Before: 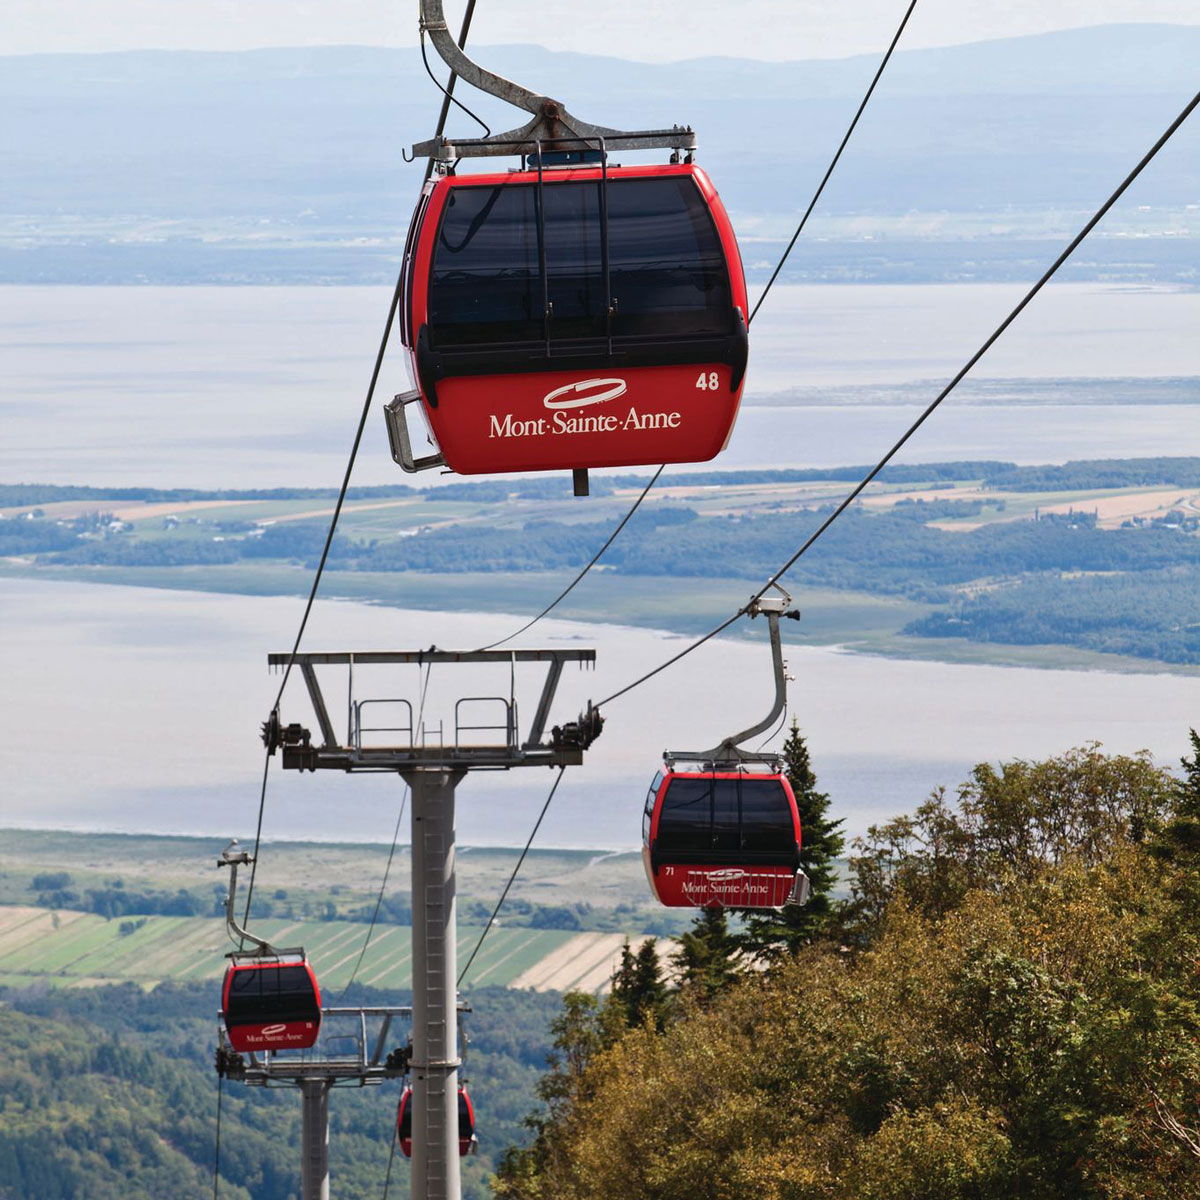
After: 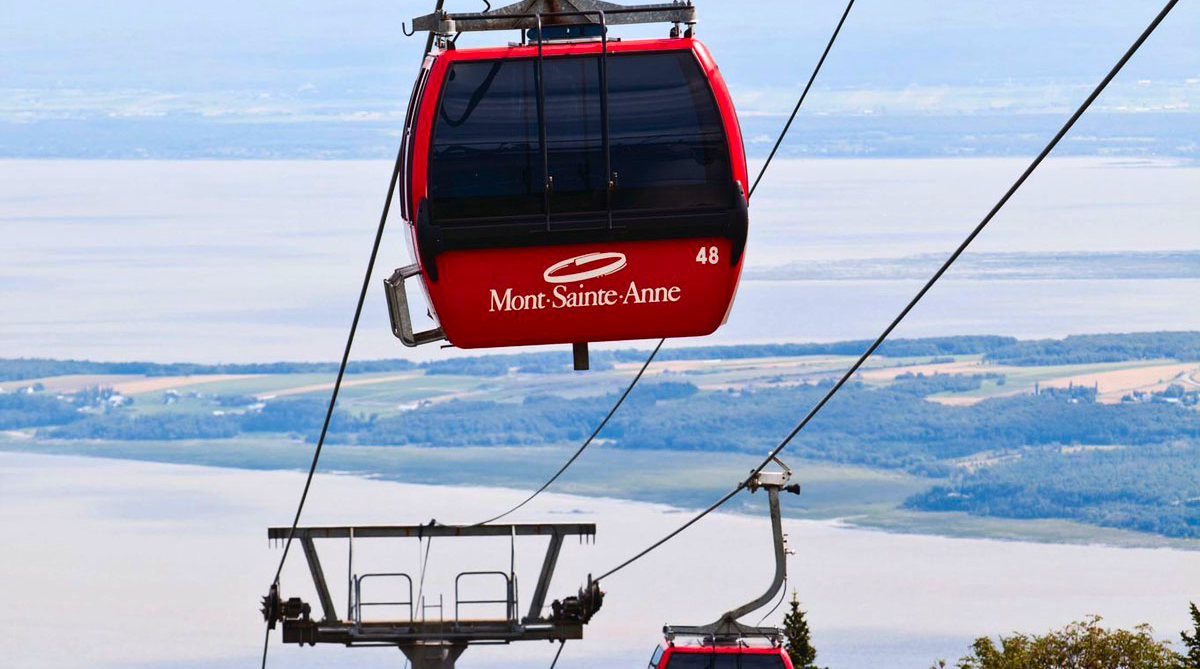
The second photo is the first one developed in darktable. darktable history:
contrast brightness saturation: contrast 0.165, saturation 0.313
crop and rotate: top 10.546%, bottom 33.65%
